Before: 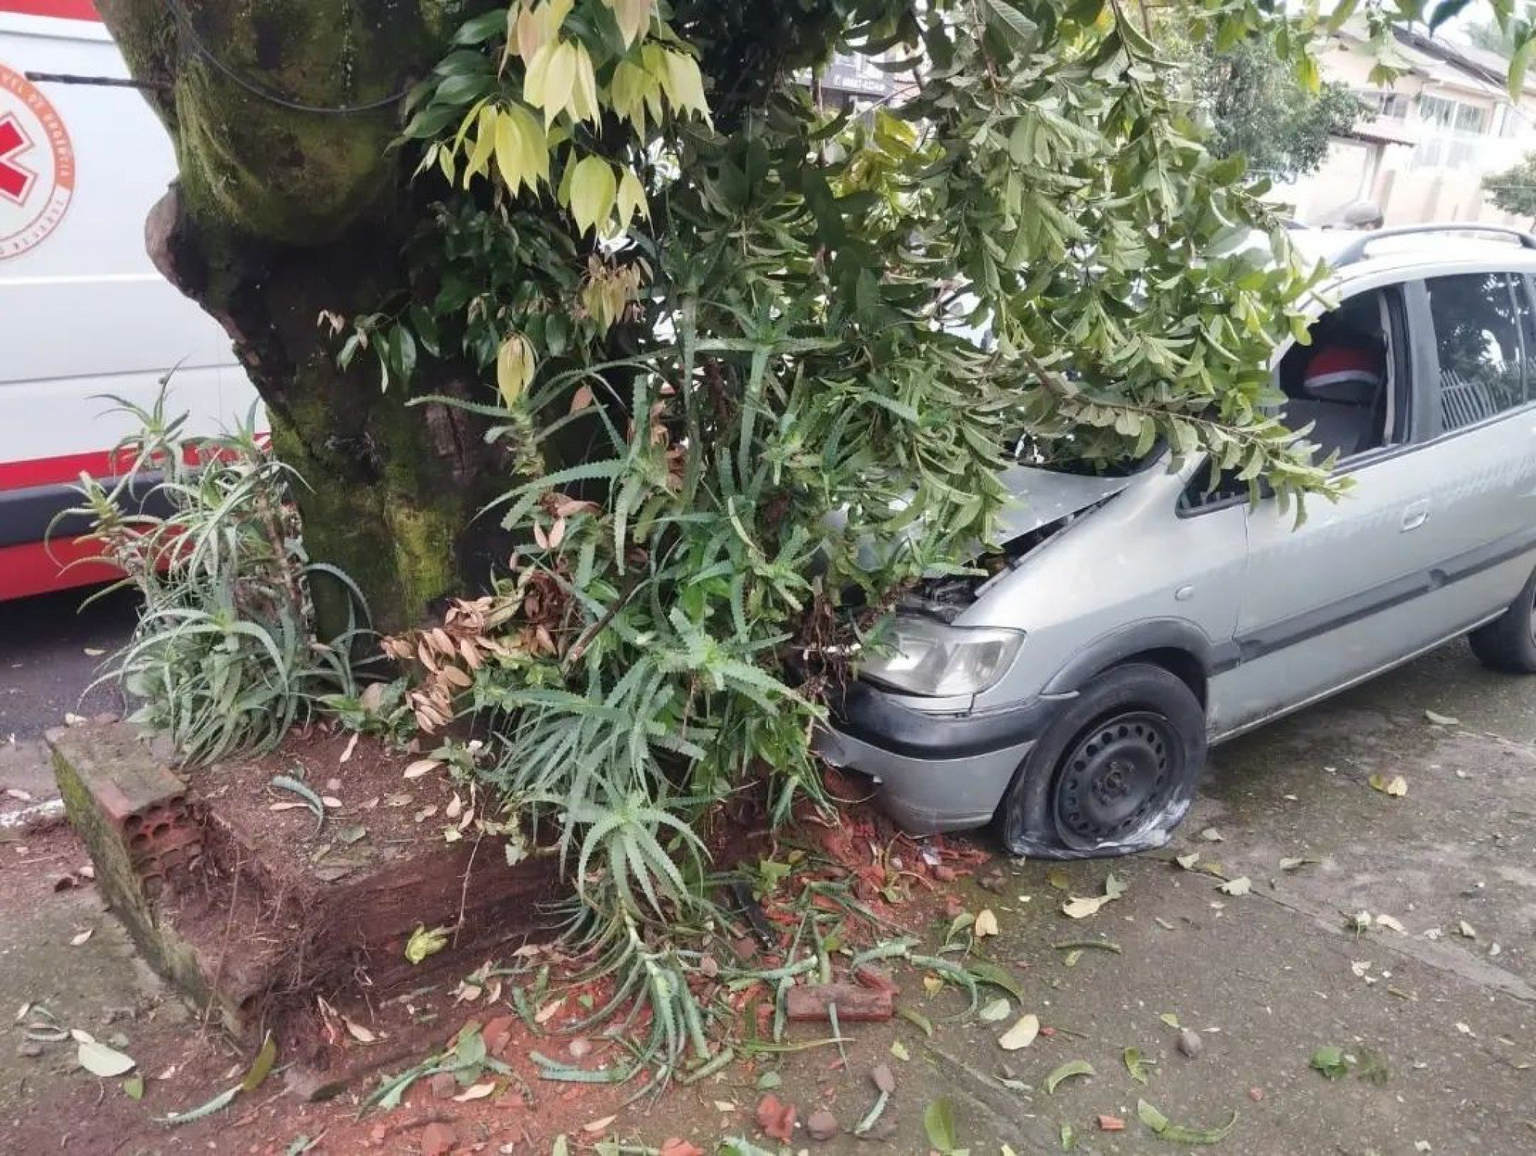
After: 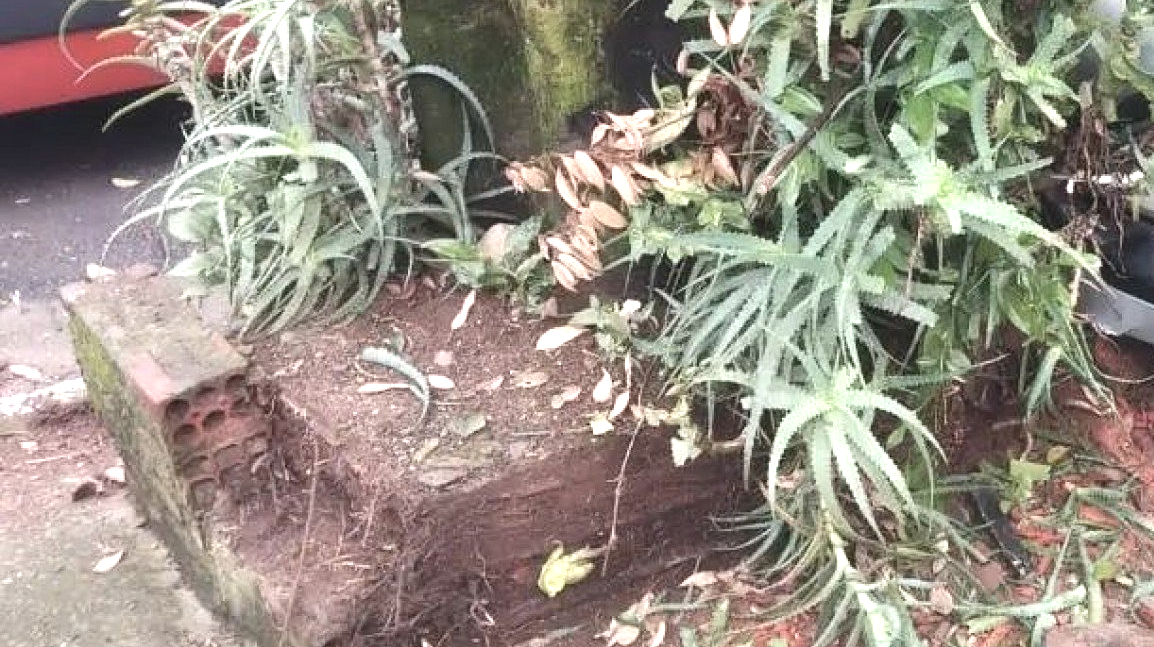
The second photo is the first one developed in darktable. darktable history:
crop: top 44.545%, right 43.391%, bottom 13.253%
exposure: black level correction 0, exposure 1.102 EV, compensate exposure bias true, compensate highlight preservation false
contrast brightness saturation: contrast 0.103, saturation -0.304
contrast equalizer: y [[0.5, 0.5, 0.544, 0.569, 0.5, 0.5], [0.5 ×6], [0.5 ×6], [0 ×6], [0 ×6]], mix -0.983
